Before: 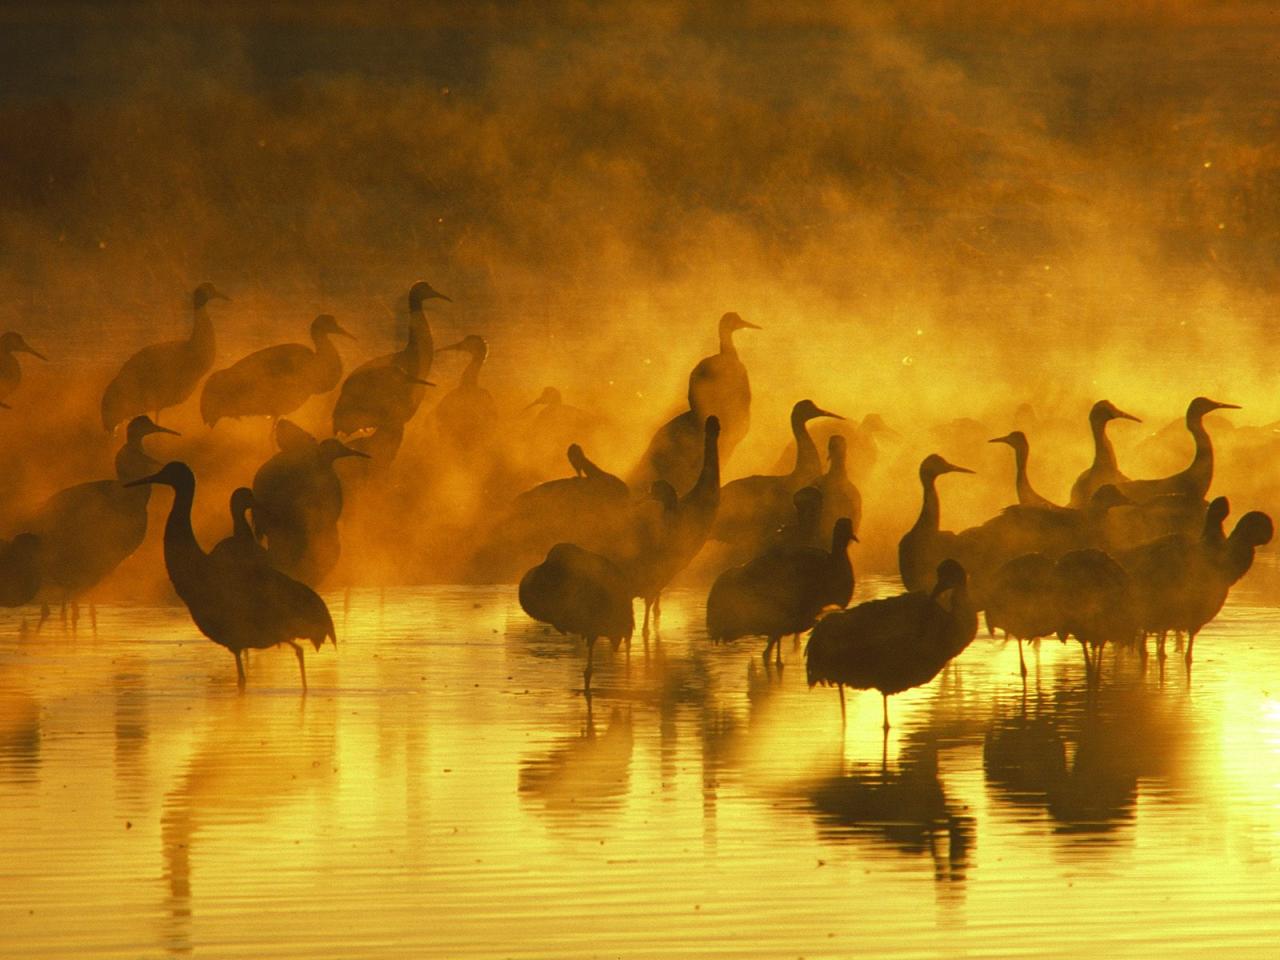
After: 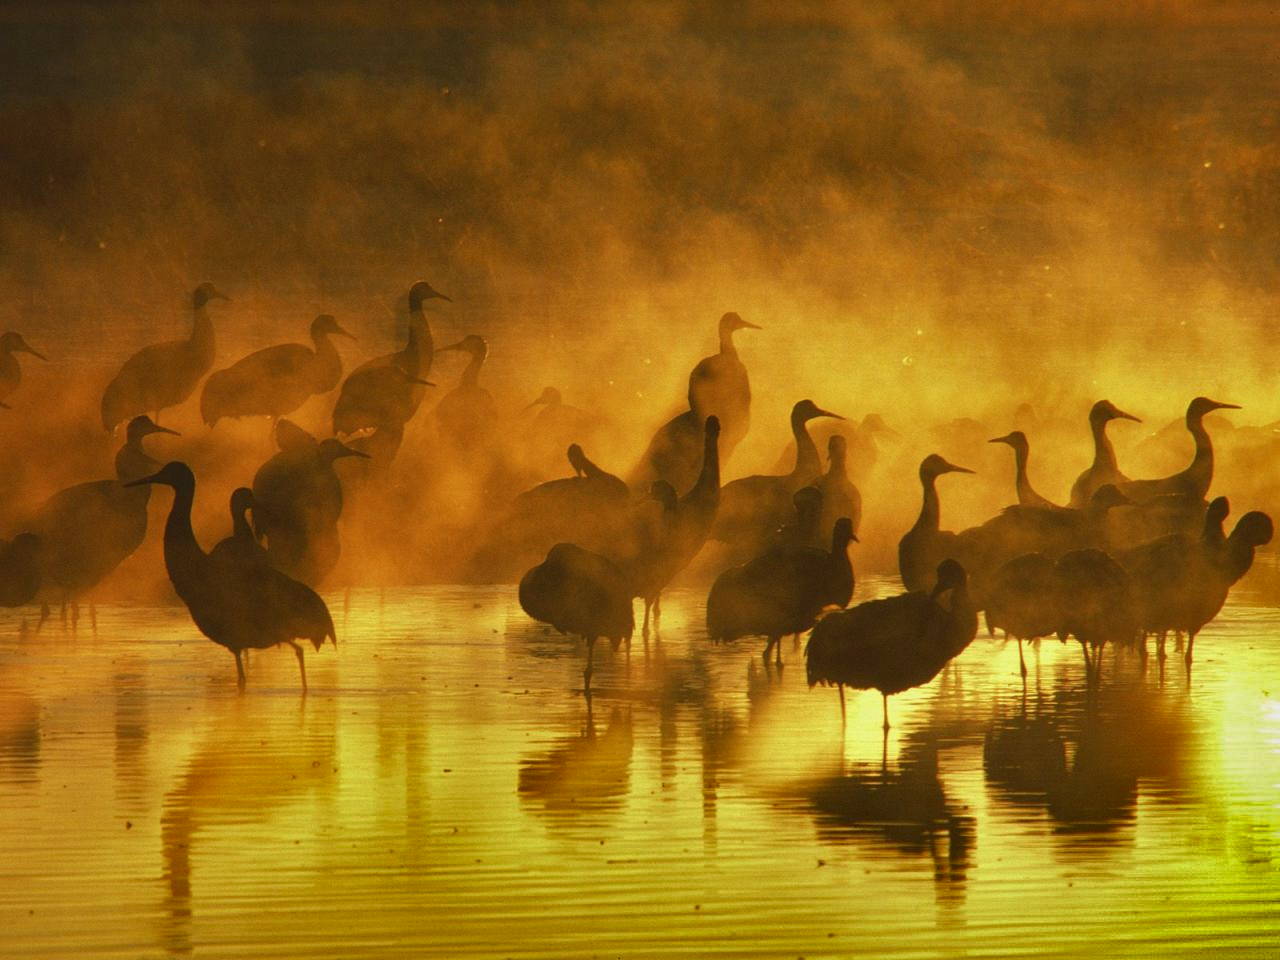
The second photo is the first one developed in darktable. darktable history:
exposure: black level correction 0.001, exposure -0.124 EV, compensate highlight preservation false
contrast brightness saturation: saturation -0.046
shadows and highlights: shadows 20.76, highlights -81.44, soften with gaussian
